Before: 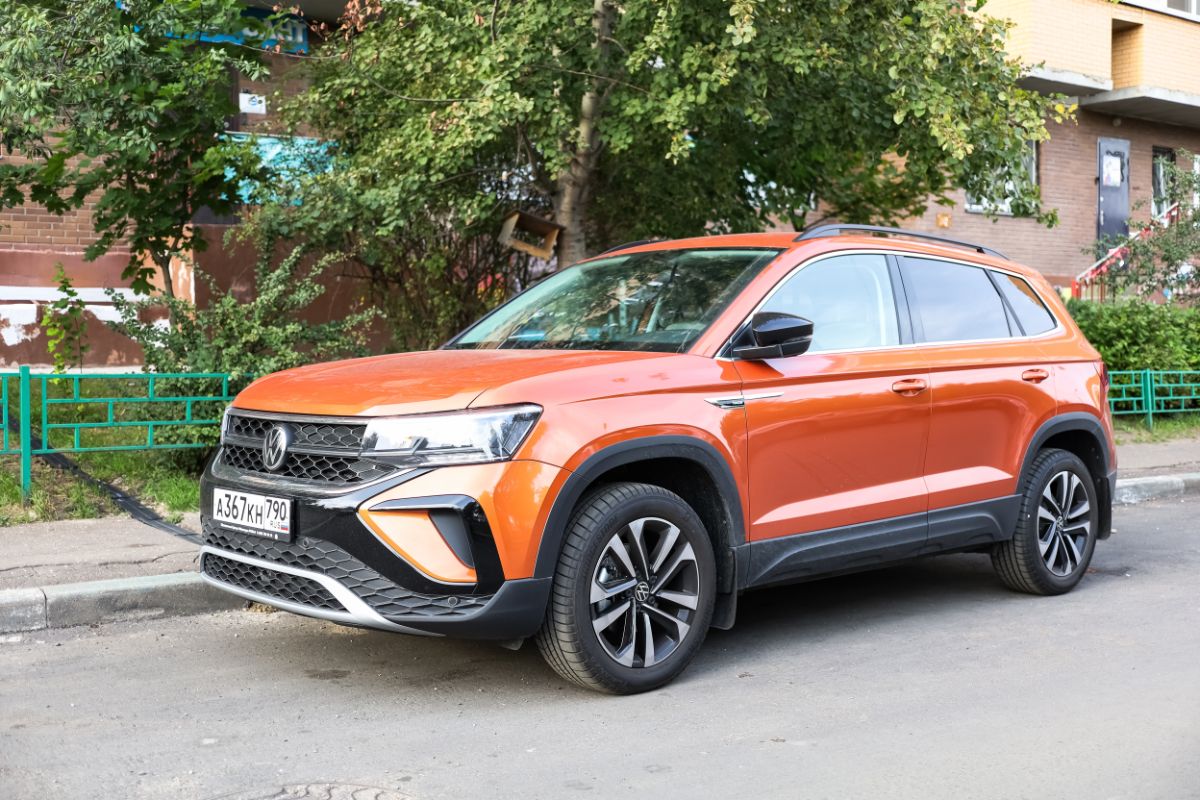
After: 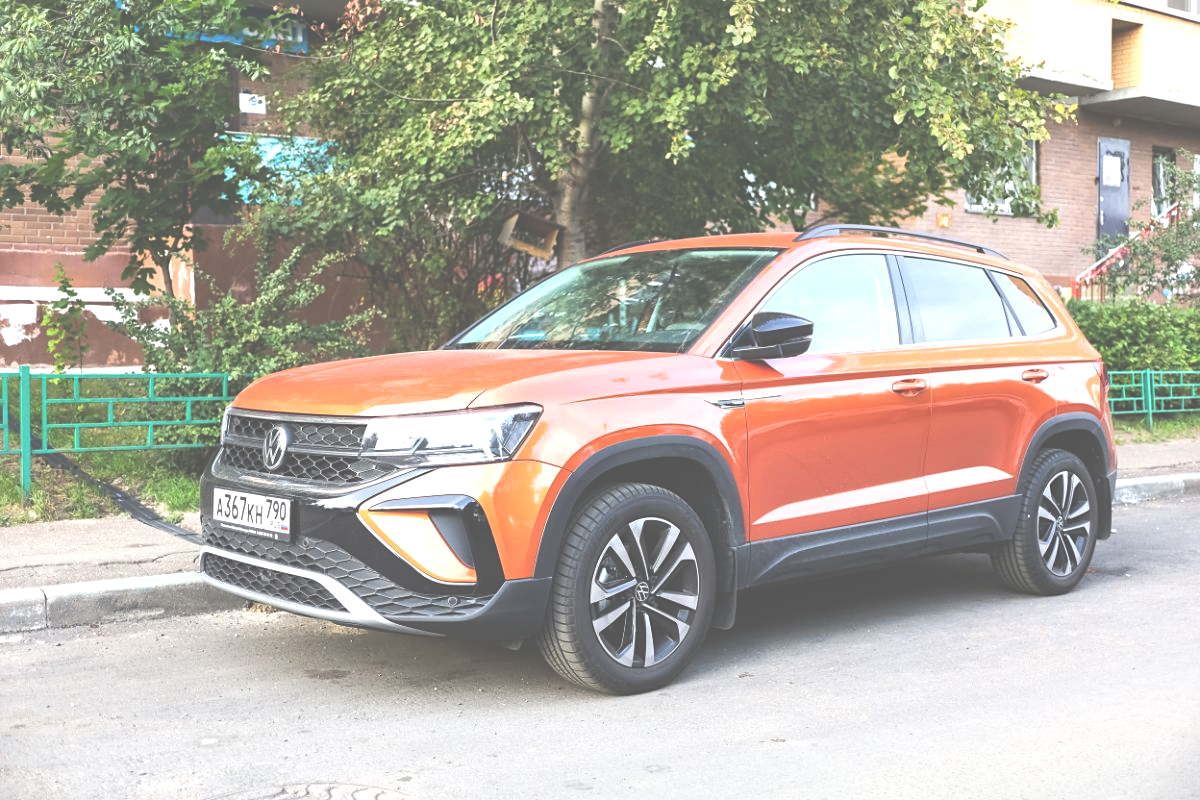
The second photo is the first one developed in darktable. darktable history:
sharpen: amount 0.2
exposure: black level correction -0.071, exposure 0.5 EV, compensate highlight preservation false
